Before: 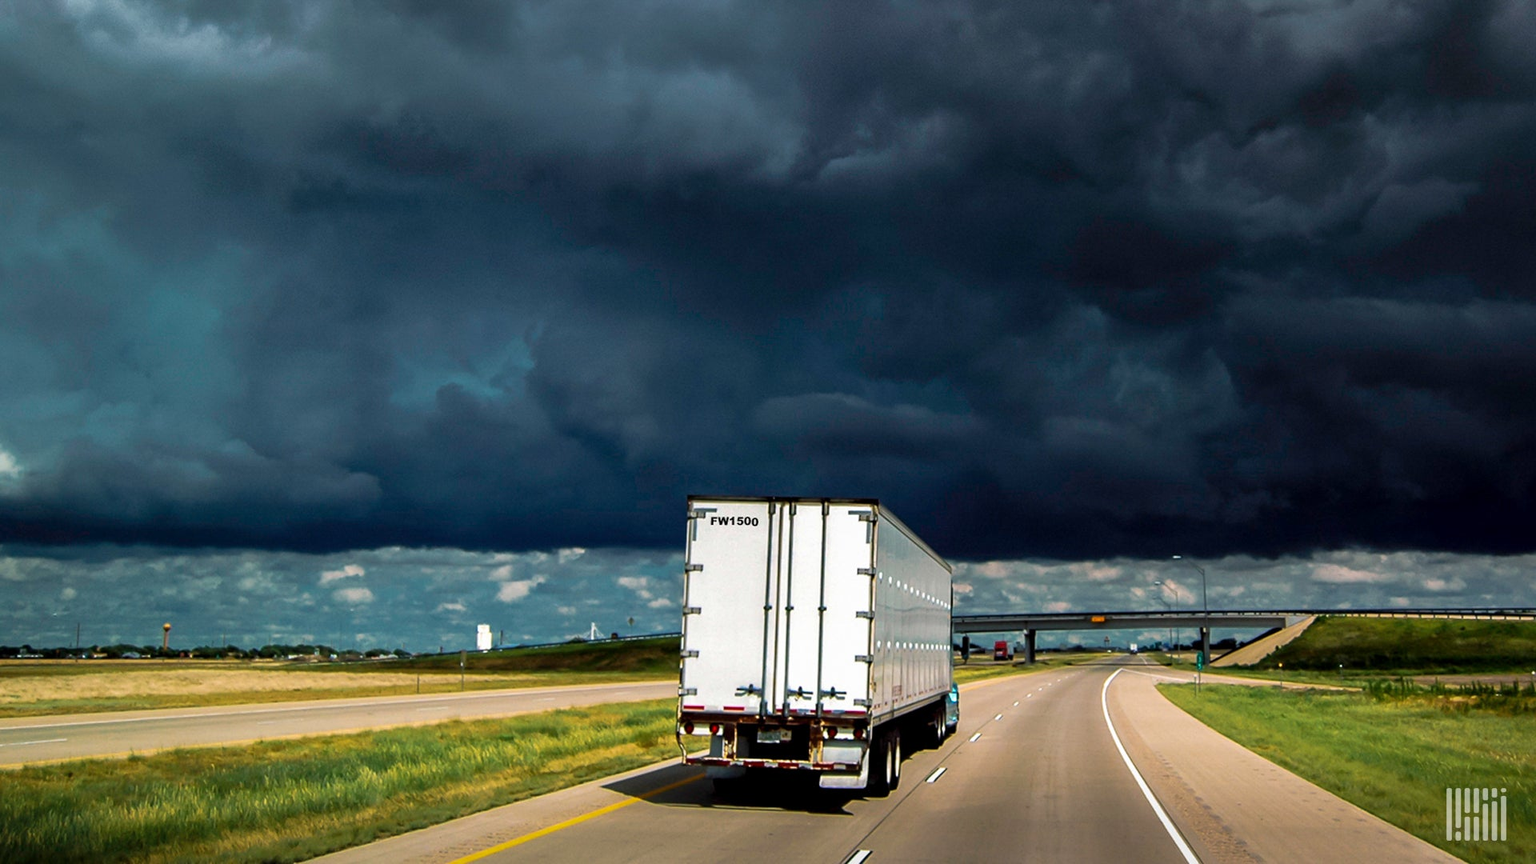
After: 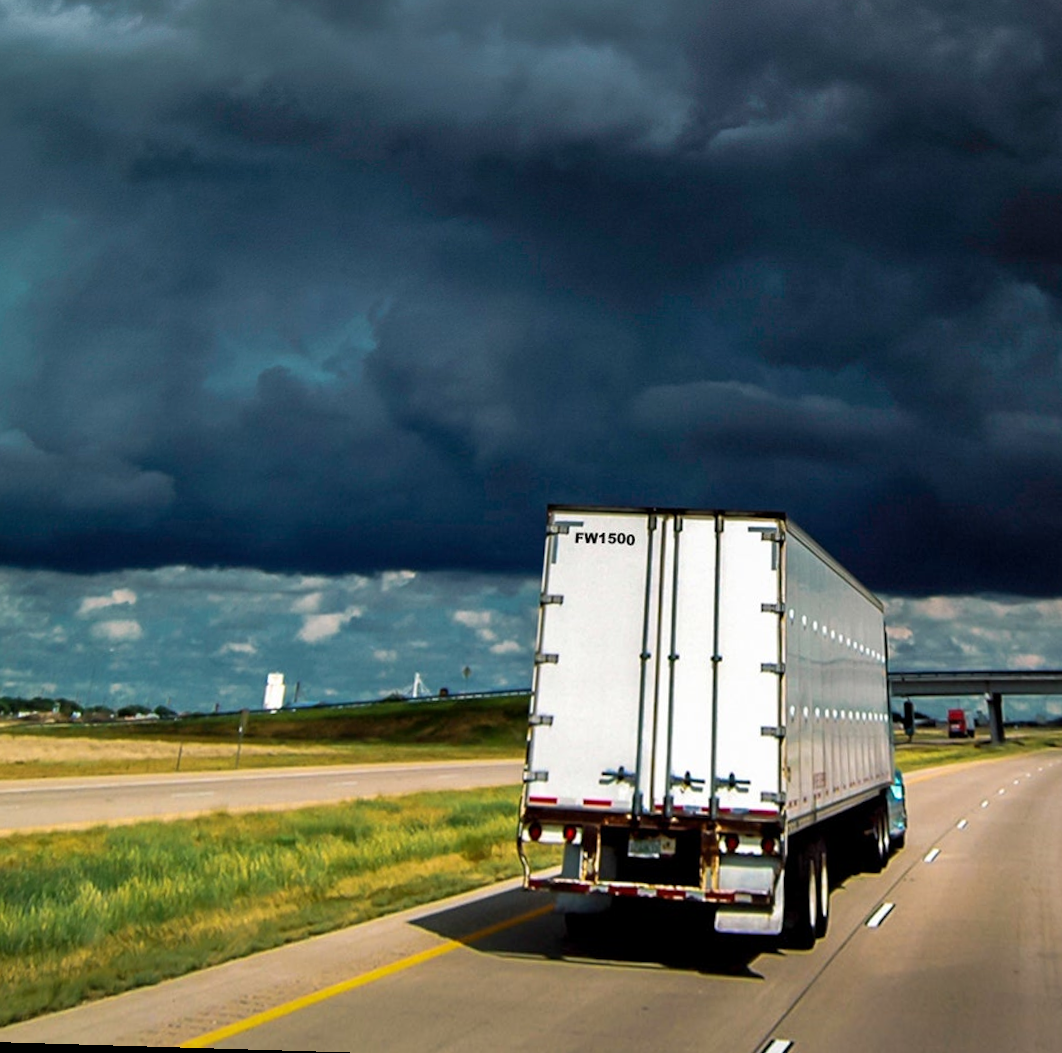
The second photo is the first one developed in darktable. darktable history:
rotate and perspective: rotation 0.72°, lens shift (vertical) -0.352, lens shift (horizontal) -0.051, crop left 0.152, crop right 0.859, crop top 0.019, crop bottom 0.964
crop and rotate: left 6.617%, right 26.717%
shadows and highlights: shadows 29.32, highlights -29.32, low approximation 0.01, soften with gaussian
